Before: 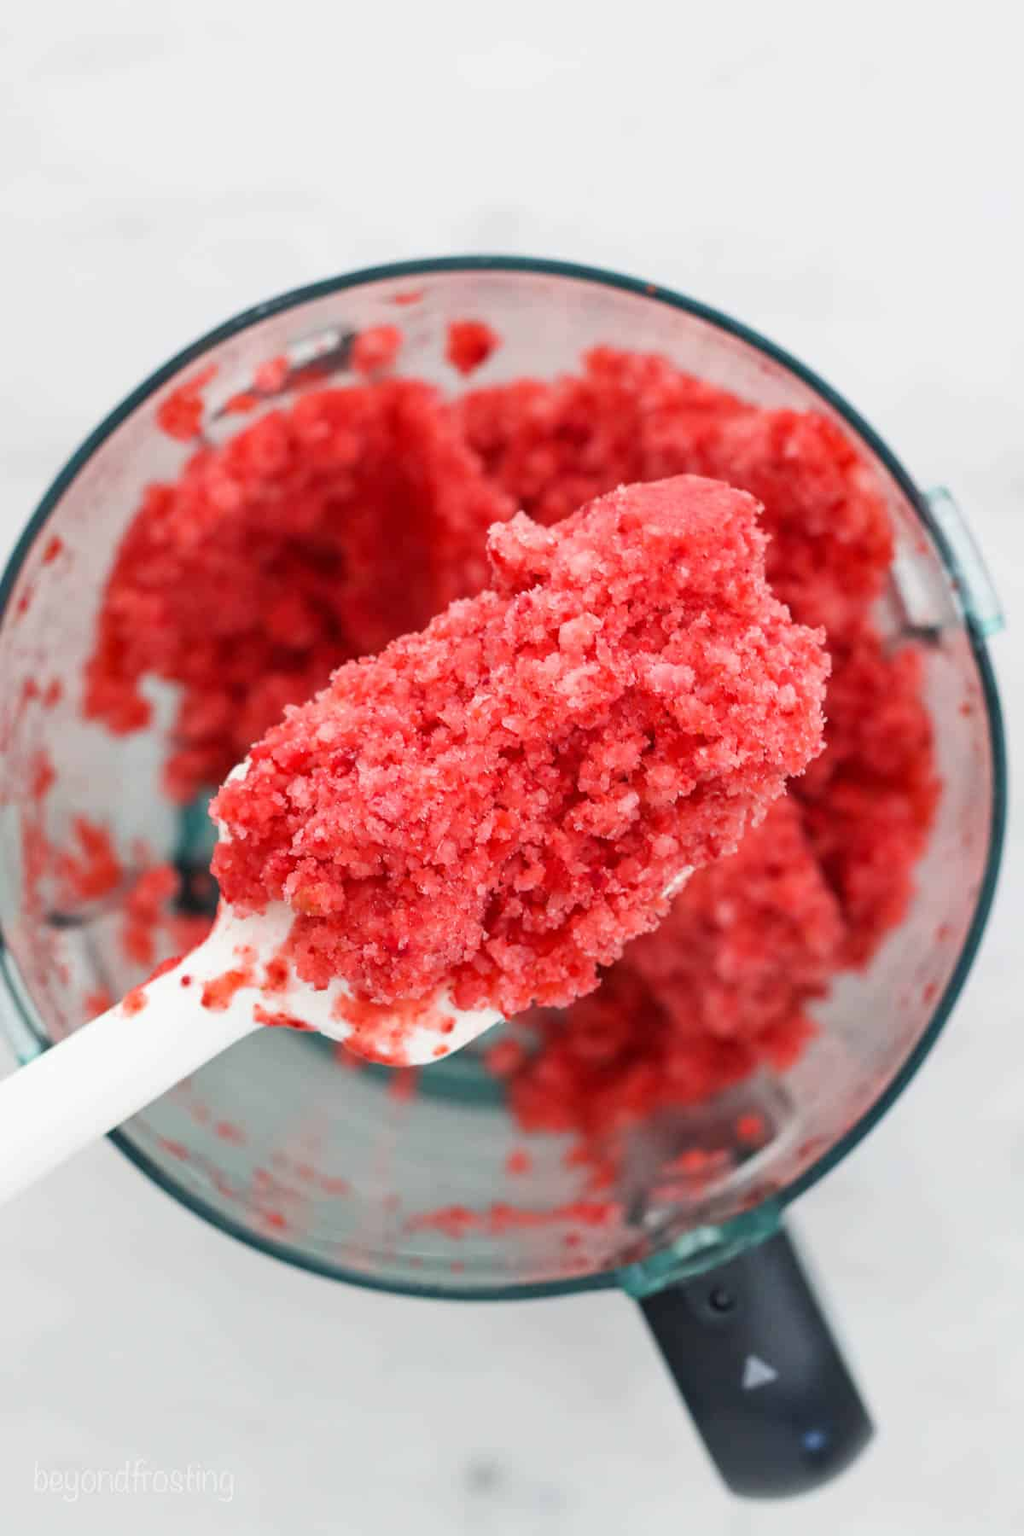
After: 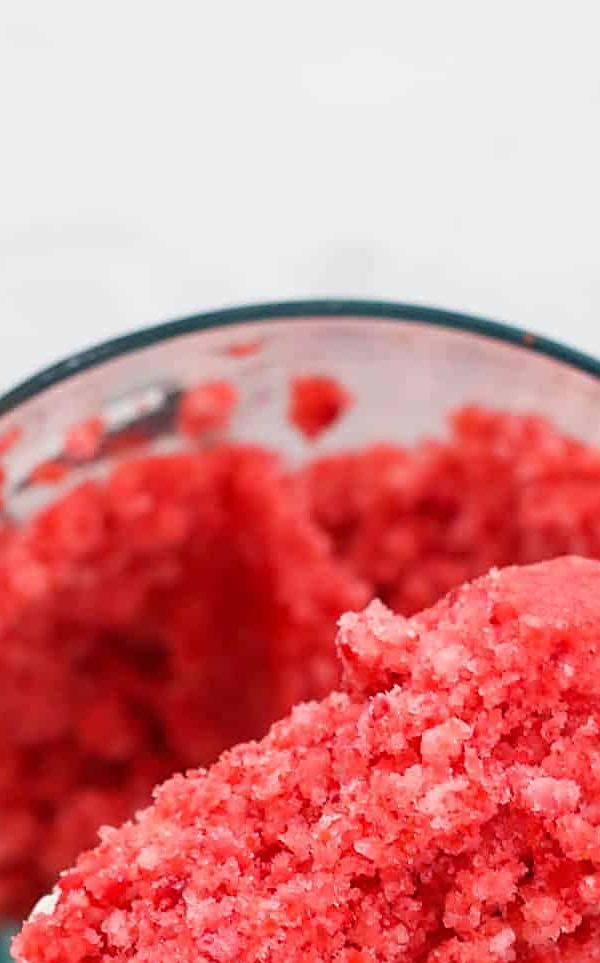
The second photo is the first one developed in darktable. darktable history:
sharpen: amount 0.478
crop: left 19.556%, right 30.401%, bottom 46.458%
